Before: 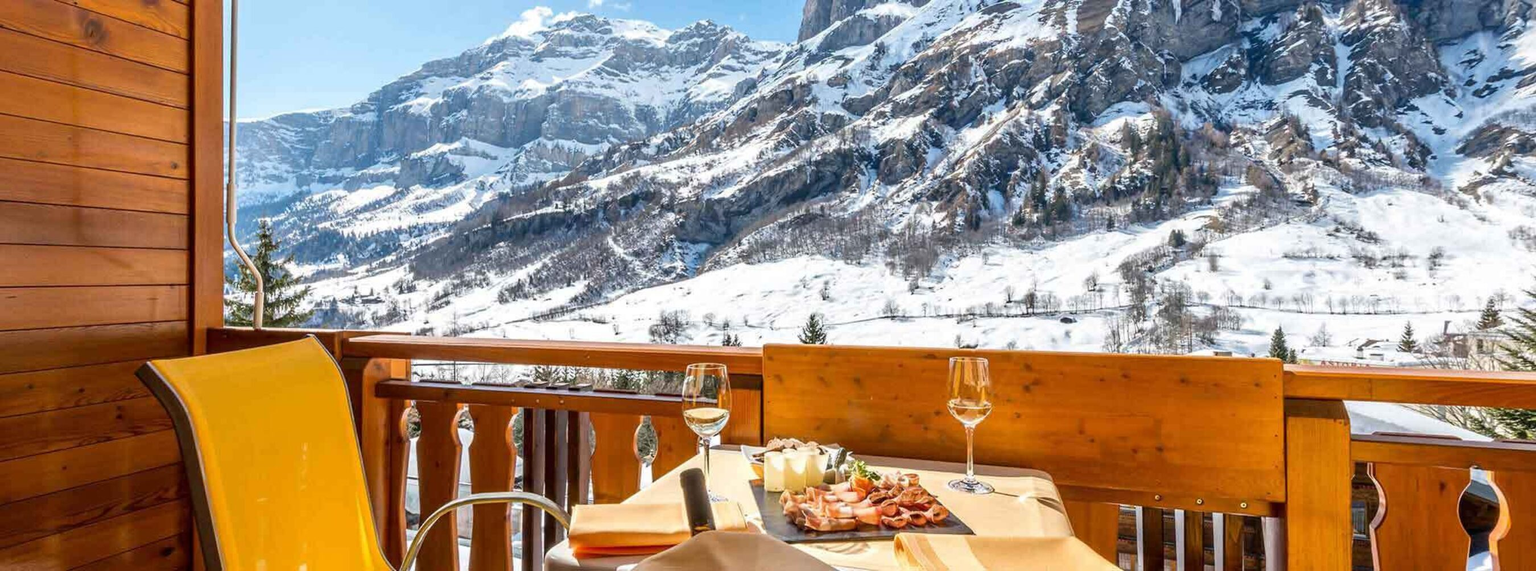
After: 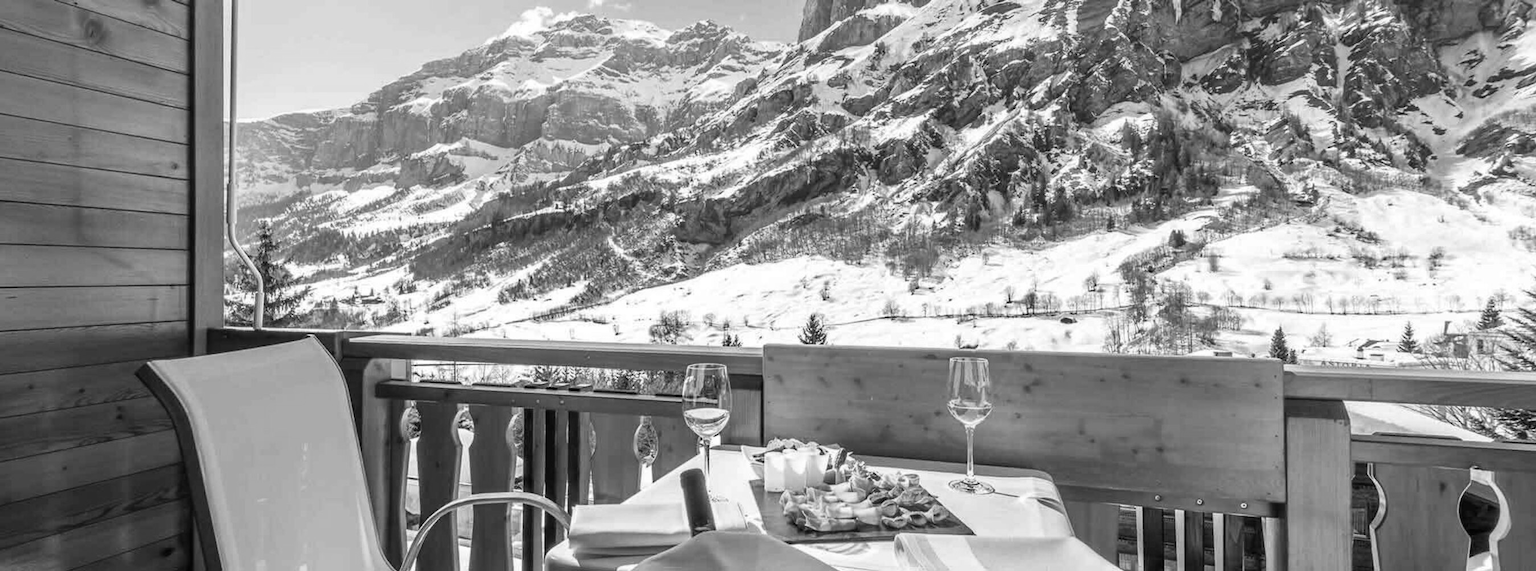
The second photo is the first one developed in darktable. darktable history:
contrast brightness saturation: saturation -1
rotate and perspective: automatic cropping original format, crop left 0, crop top 0
